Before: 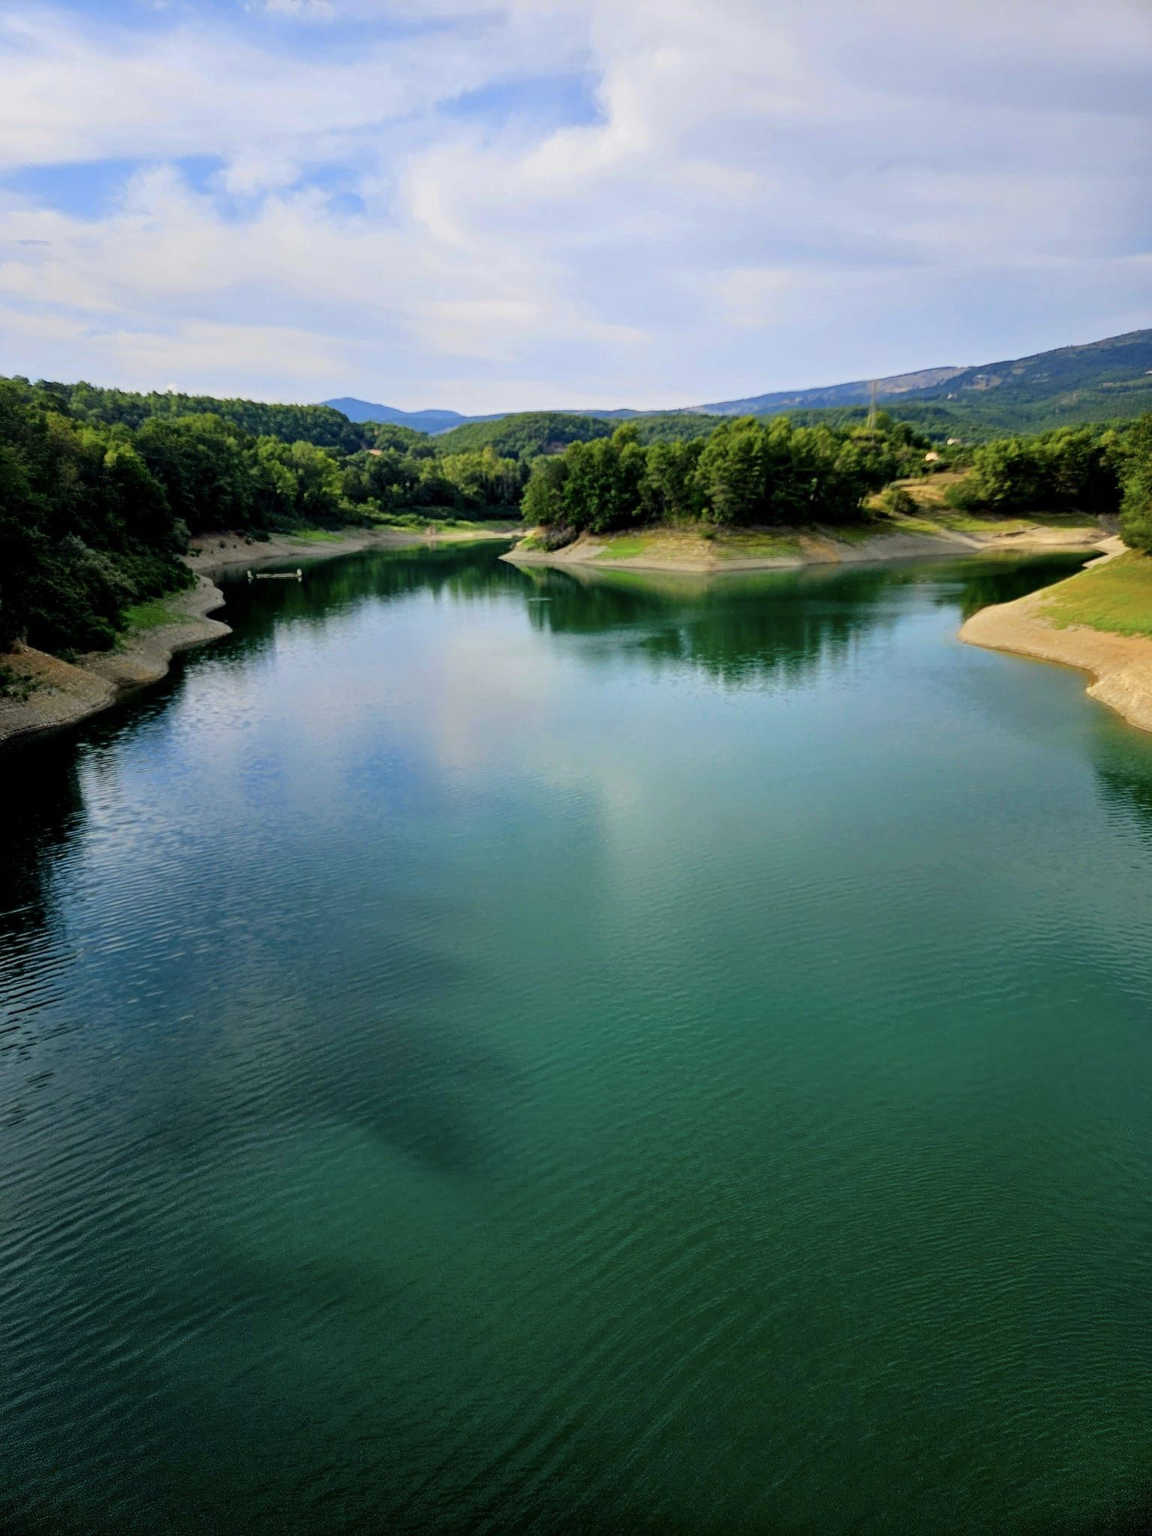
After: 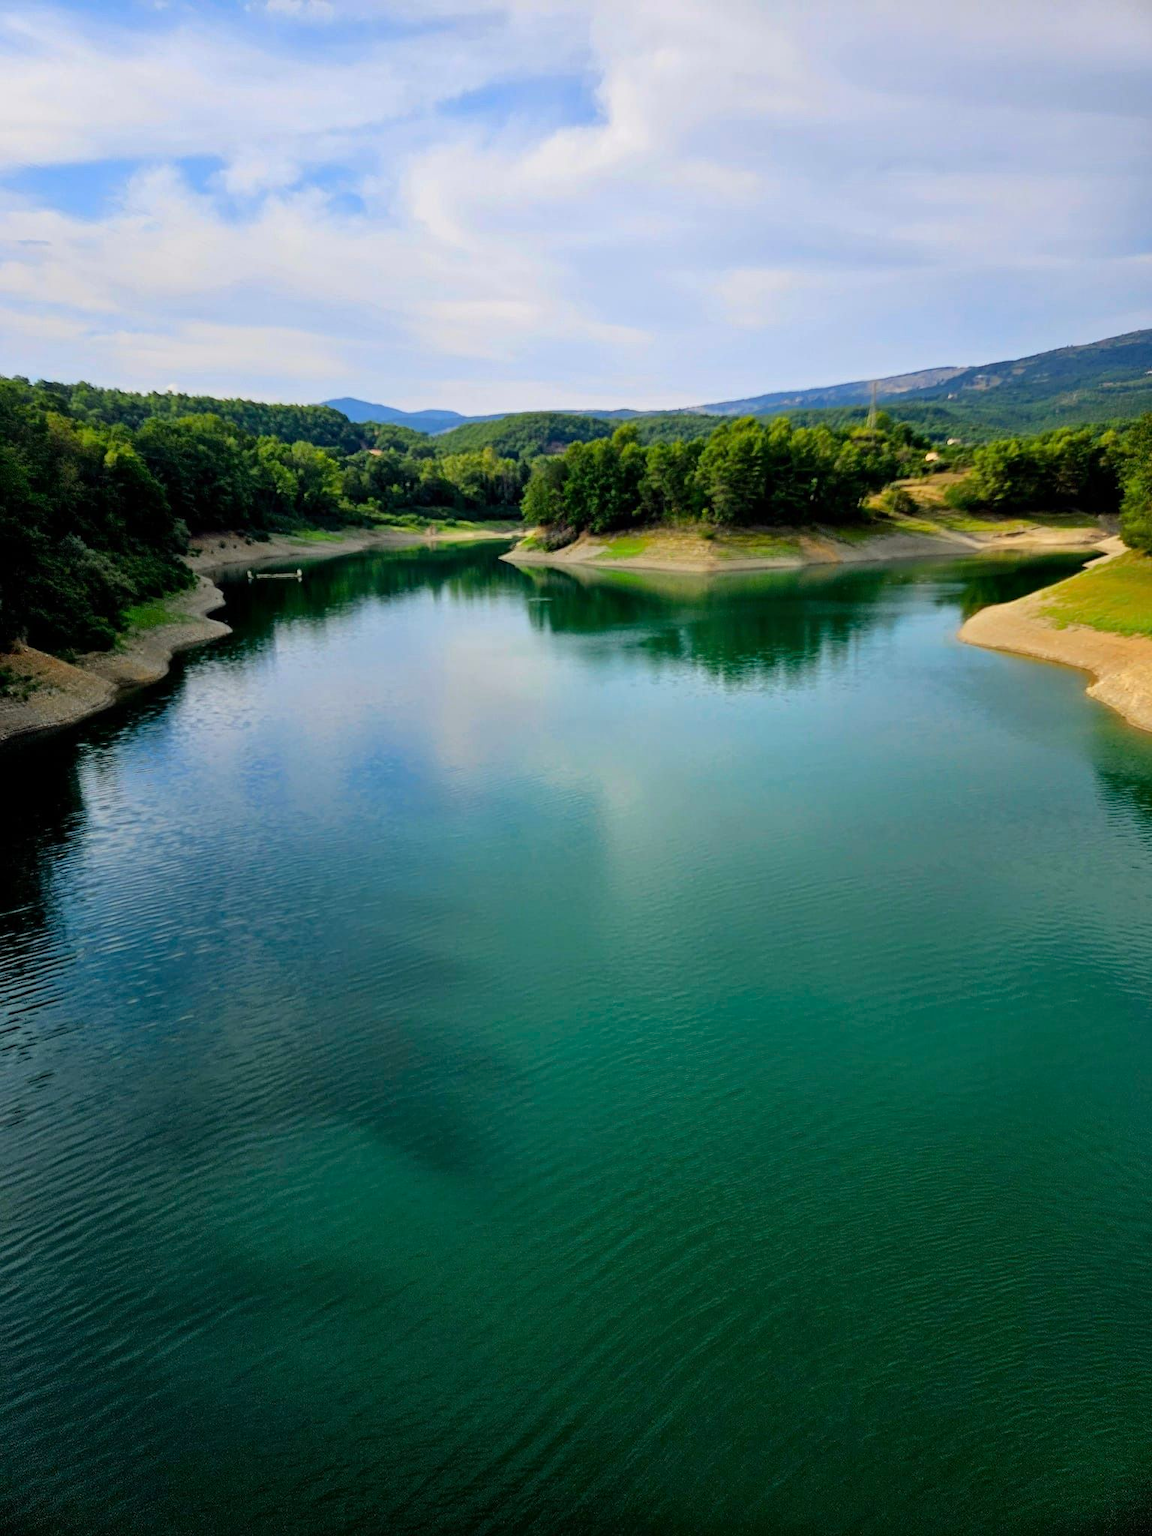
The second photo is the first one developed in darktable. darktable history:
tone equalizer: mask exposure compensation -0.498 EV
base curve: preserve colors none
